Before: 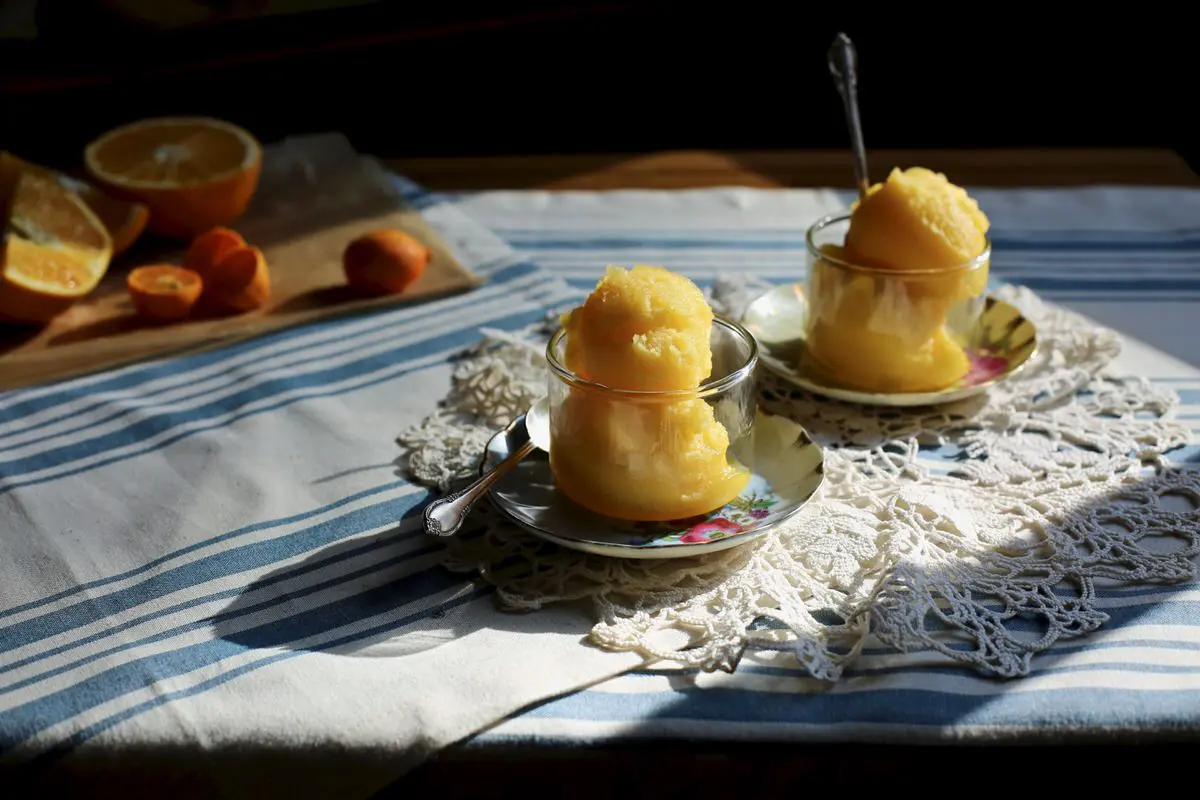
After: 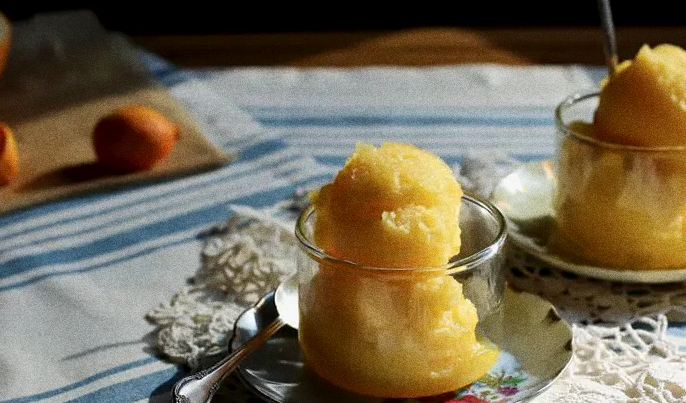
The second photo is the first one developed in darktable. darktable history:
grain: coarseness 11.82 ISO, strength 36.67%, mid-tones bias 74.17%
crop: left 20.932%, top 15.471%, right 21.848%, bottom 34.081%
exposure: black level correction 0.001, compensate highlight preservation false
